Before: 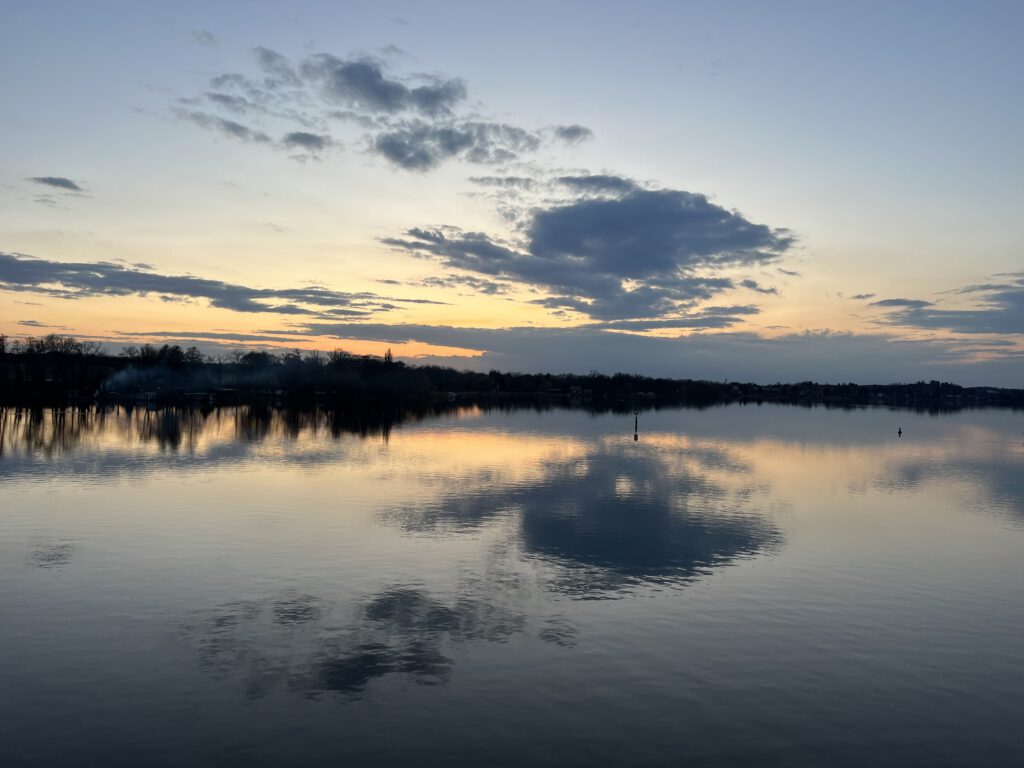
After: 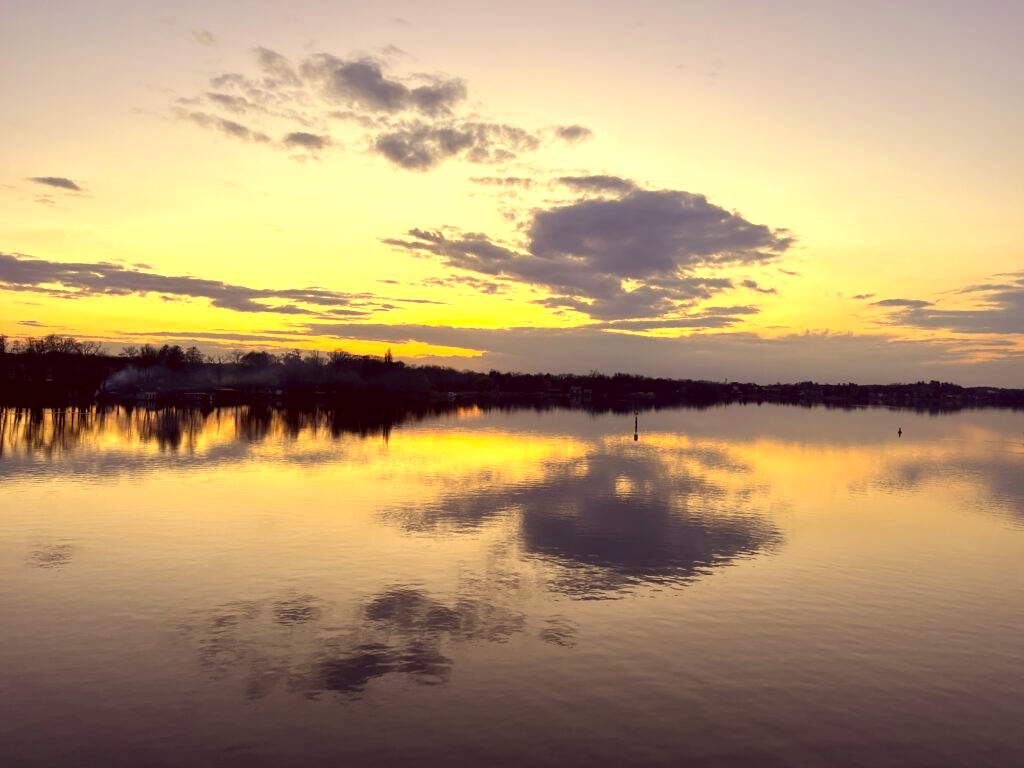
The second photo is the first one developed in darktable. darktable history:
exposure: black level correction 0, exposure 0.7 EV, compensate exposure bias true, compensate highlight preservation false
color correction: highlights a* 10.12, highlights b* 39.04, shadows a* 14.62, shadows b* 3.37
base curve: curves: ch0 [(0, 0) (0.472, 0.455) (1, 1)], preserve colors none
